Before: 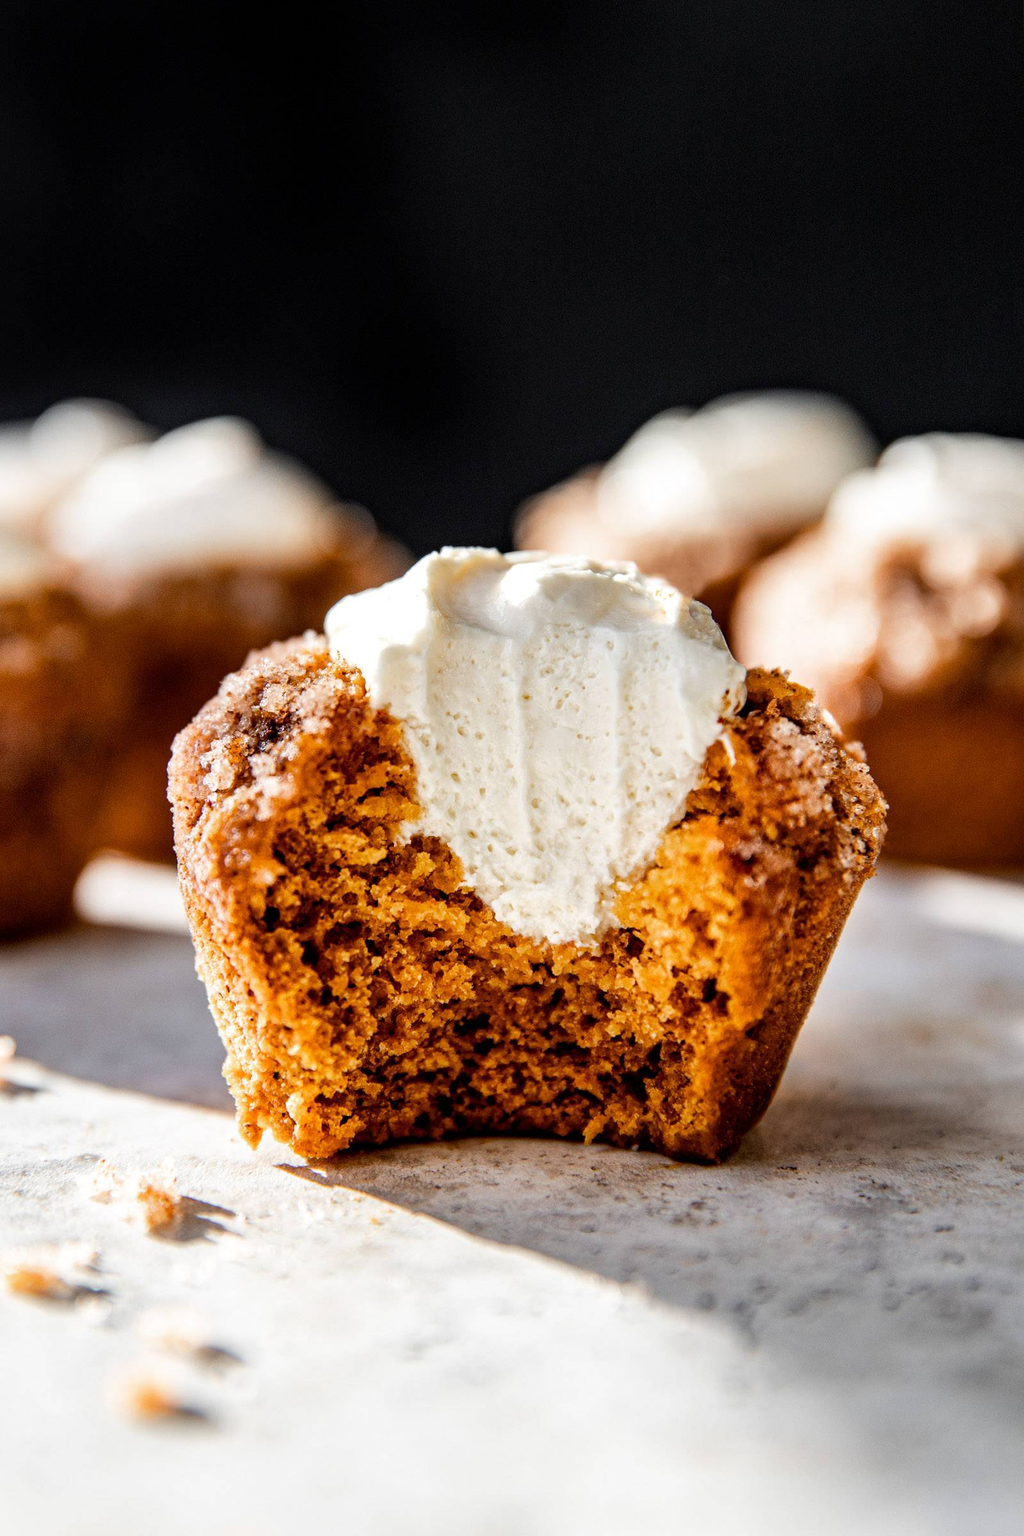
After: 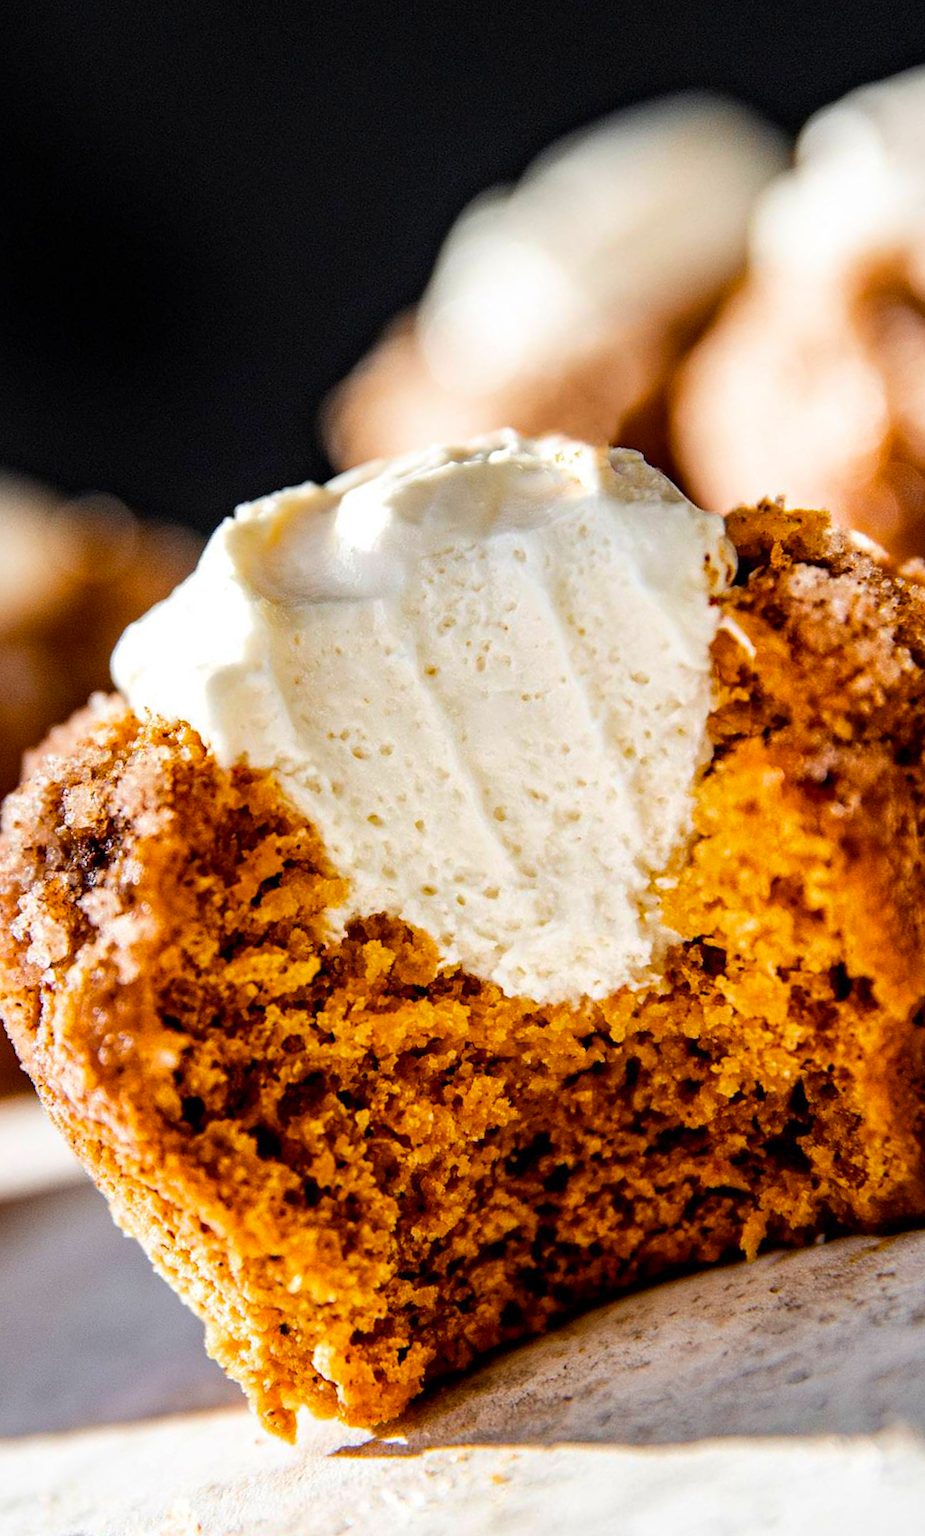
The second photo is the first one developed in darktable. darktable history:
crop and rotate: angle 20.86°, left 6.743%, right 3.819%, bottom 1.061%
color balance rgb: linear chroma grading › shadows -6.414%, linear chroma grading › highlights -6.205%, linear chroma grading › global chroma -10.553%, linear chroma grading › mid-tones -7.639%, perceptual saturation grading › global saturation 25.926%, global vibrance 39.249%
